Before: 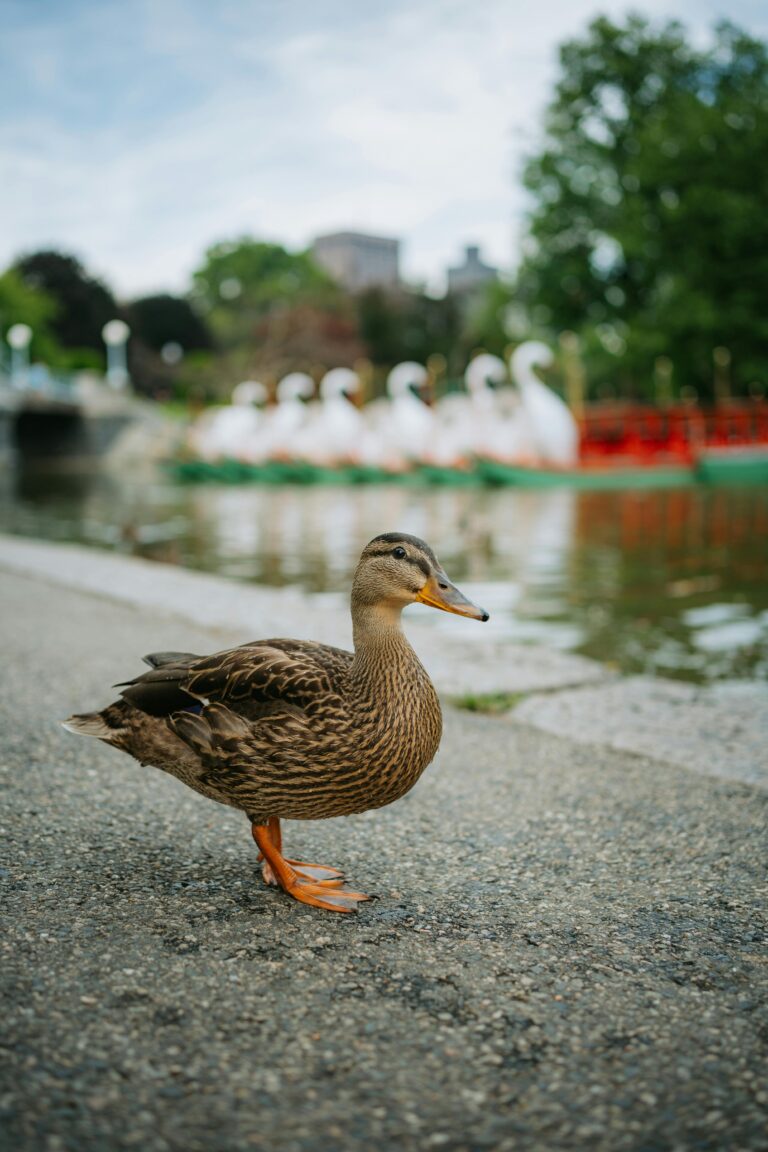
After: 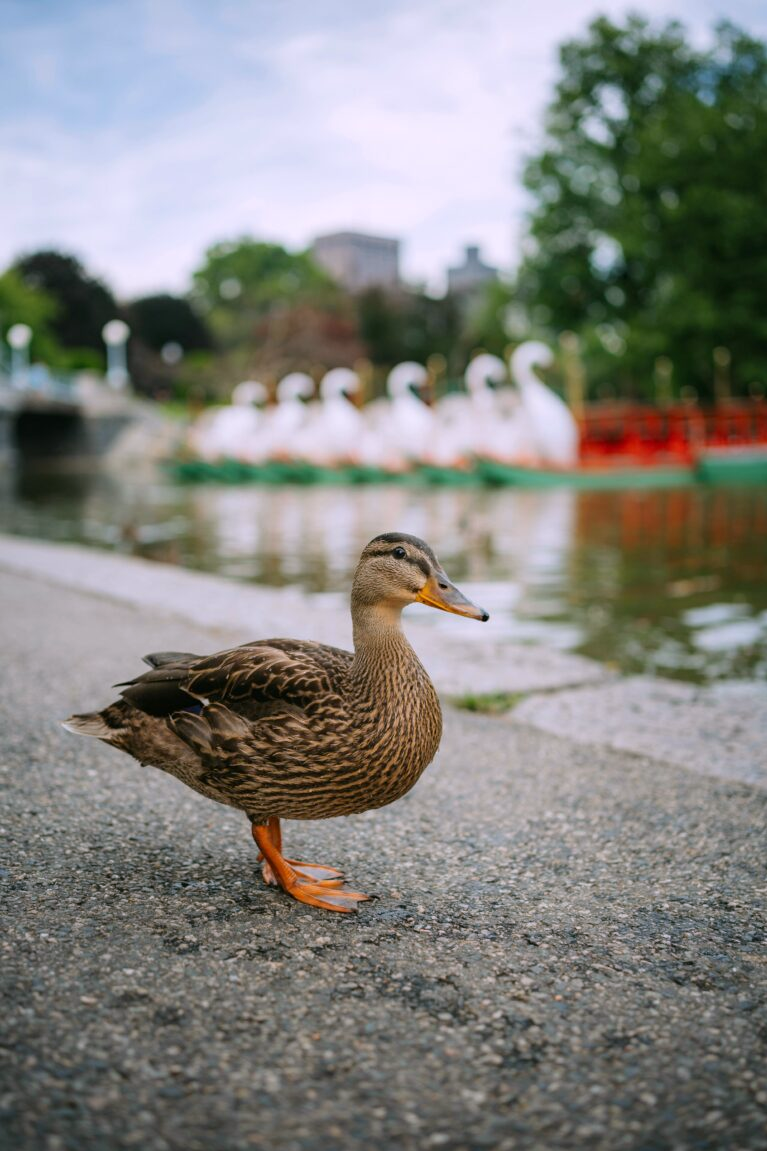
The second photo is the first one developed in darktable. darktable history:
white balance: red 1.05, blue 1.072
crop and rotate: left 0.126%
